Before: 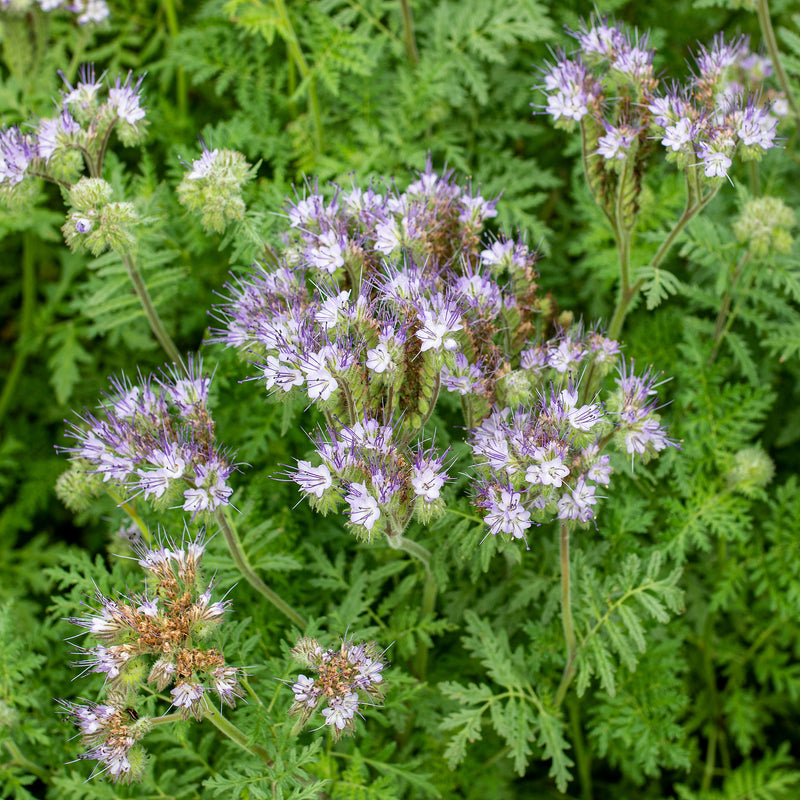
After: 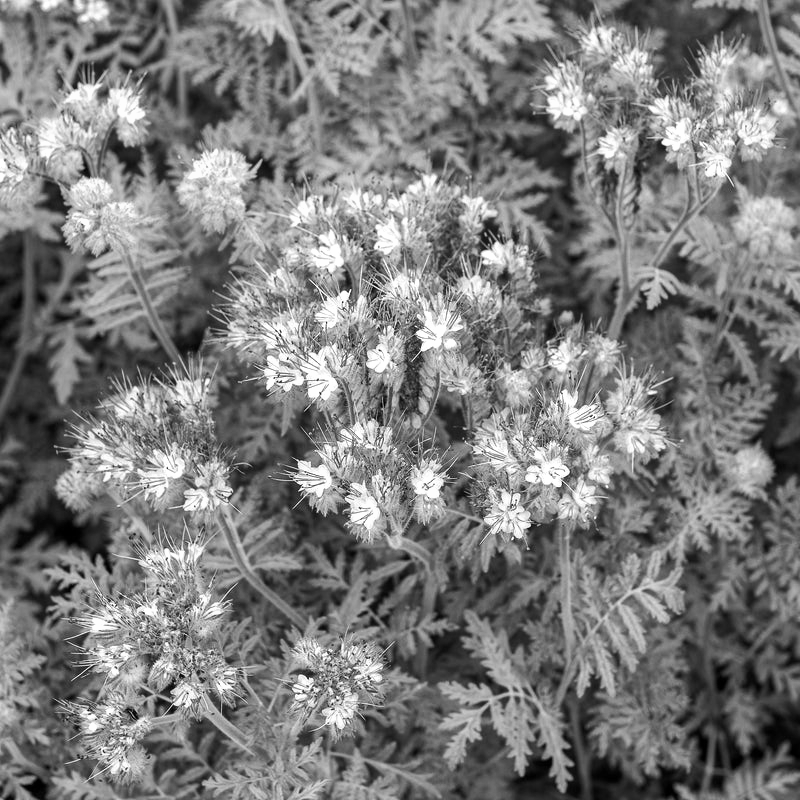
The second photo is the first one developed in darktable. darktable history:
fill light: on, module defaults
tone equalizer: -8 EV -0.417 EV, -7 EV -0.389 EV, -6 EV -0.333 EV, -5 EV -0.222 EV, -3 EV 0.222 EV, -2 EV 0.333 EV, -1 EV 0.389 EV, +0 EV 0.417 EV, edges refinement/feathering 500, mask exposure compensation -1.57 EV, preserve details no
monochrome: a 1.94, b -0.638
